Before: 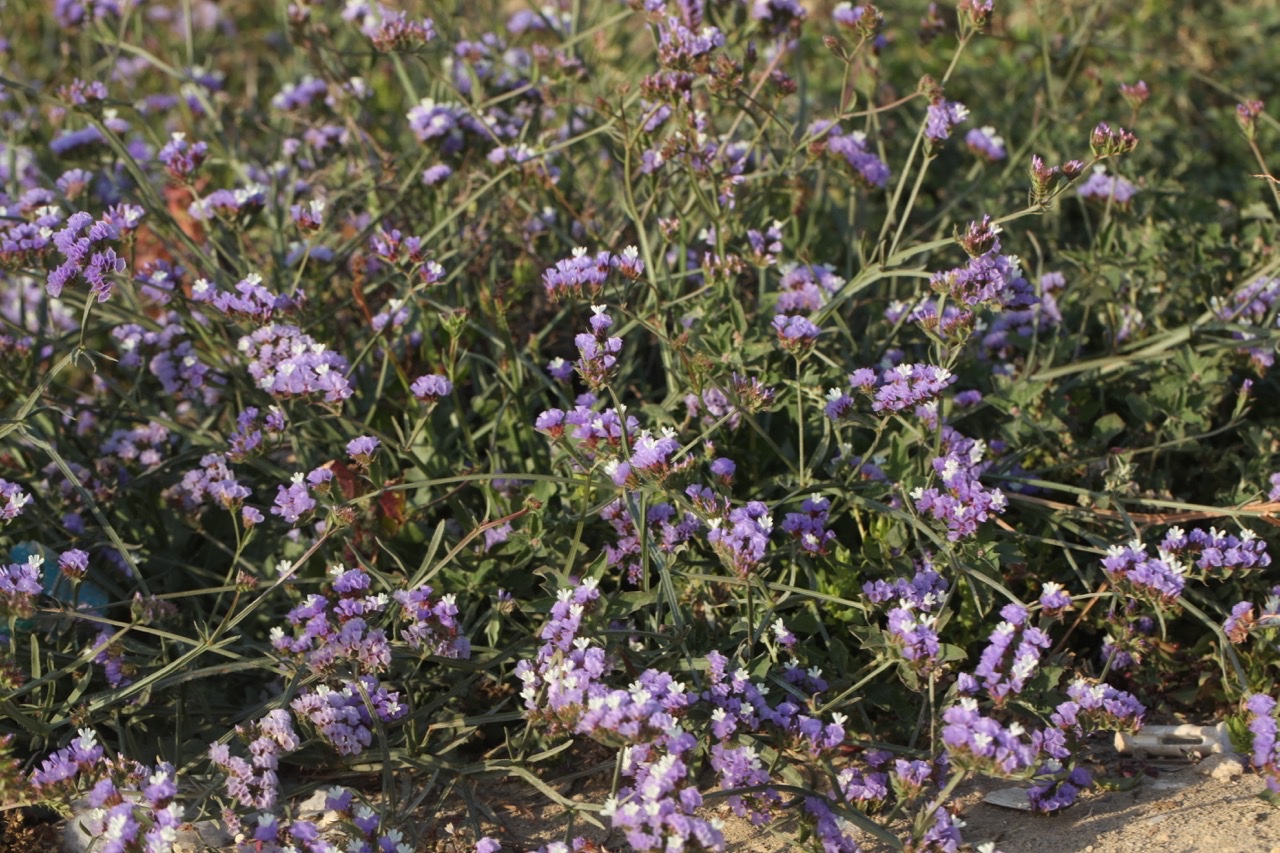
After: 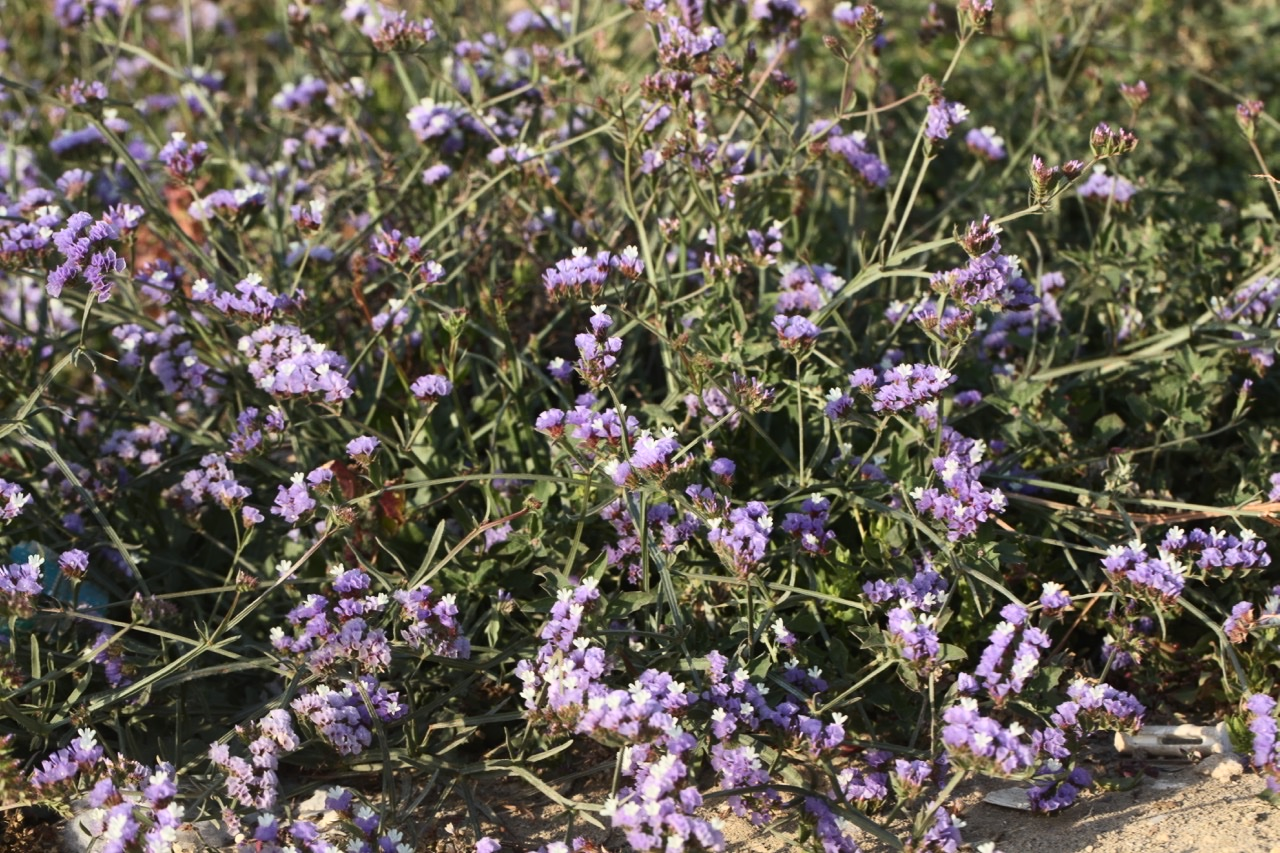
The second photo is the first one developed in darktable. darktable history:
contrast brightness saturation: contrast 0.238, brightness 0.092
